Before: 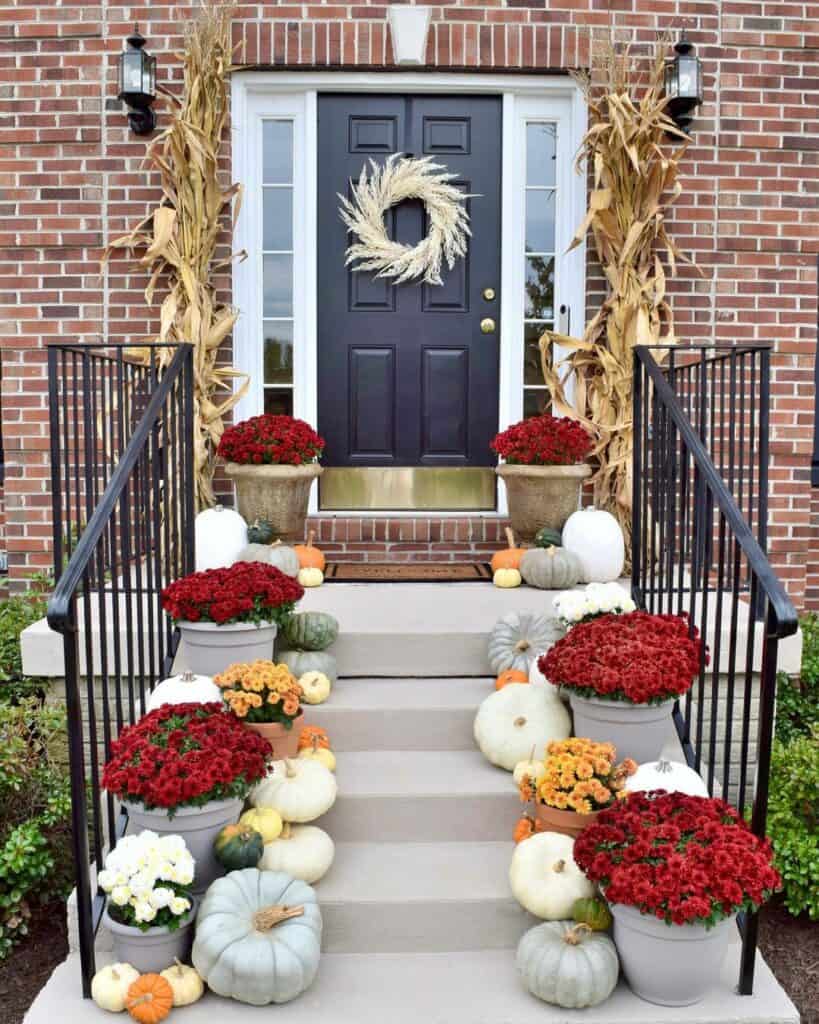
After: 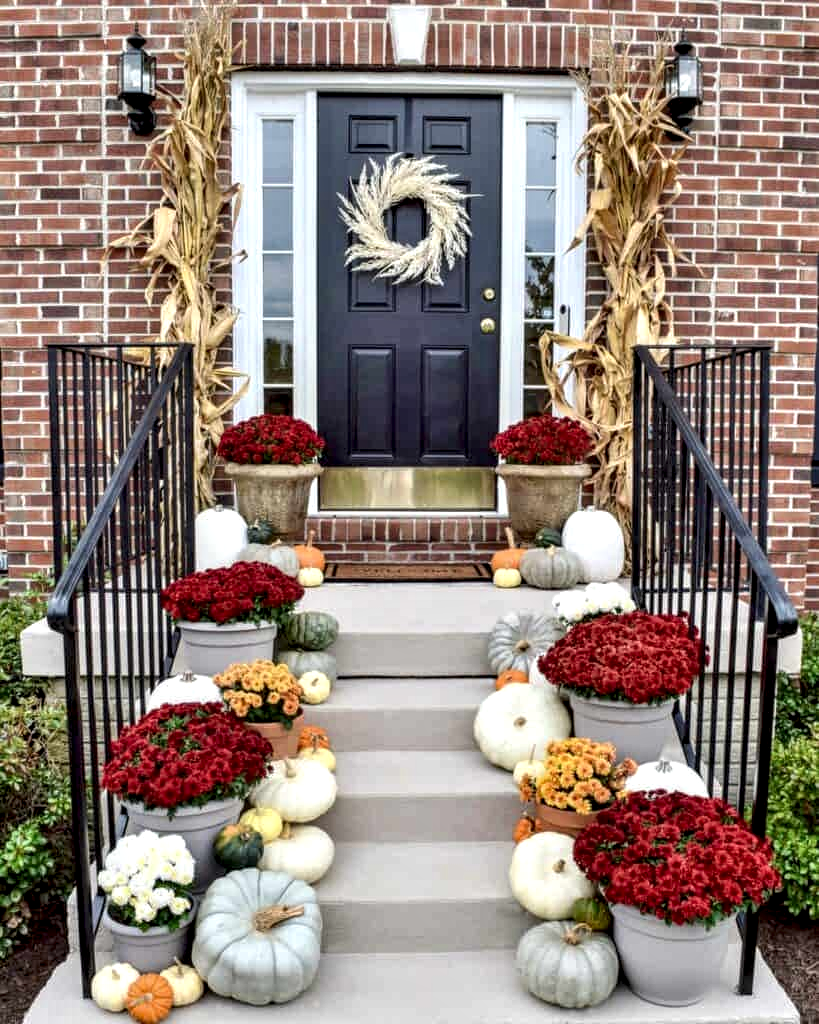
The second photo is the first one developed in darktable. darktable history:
local contrast: highlights 21%, shadows 70%, detail 170%
